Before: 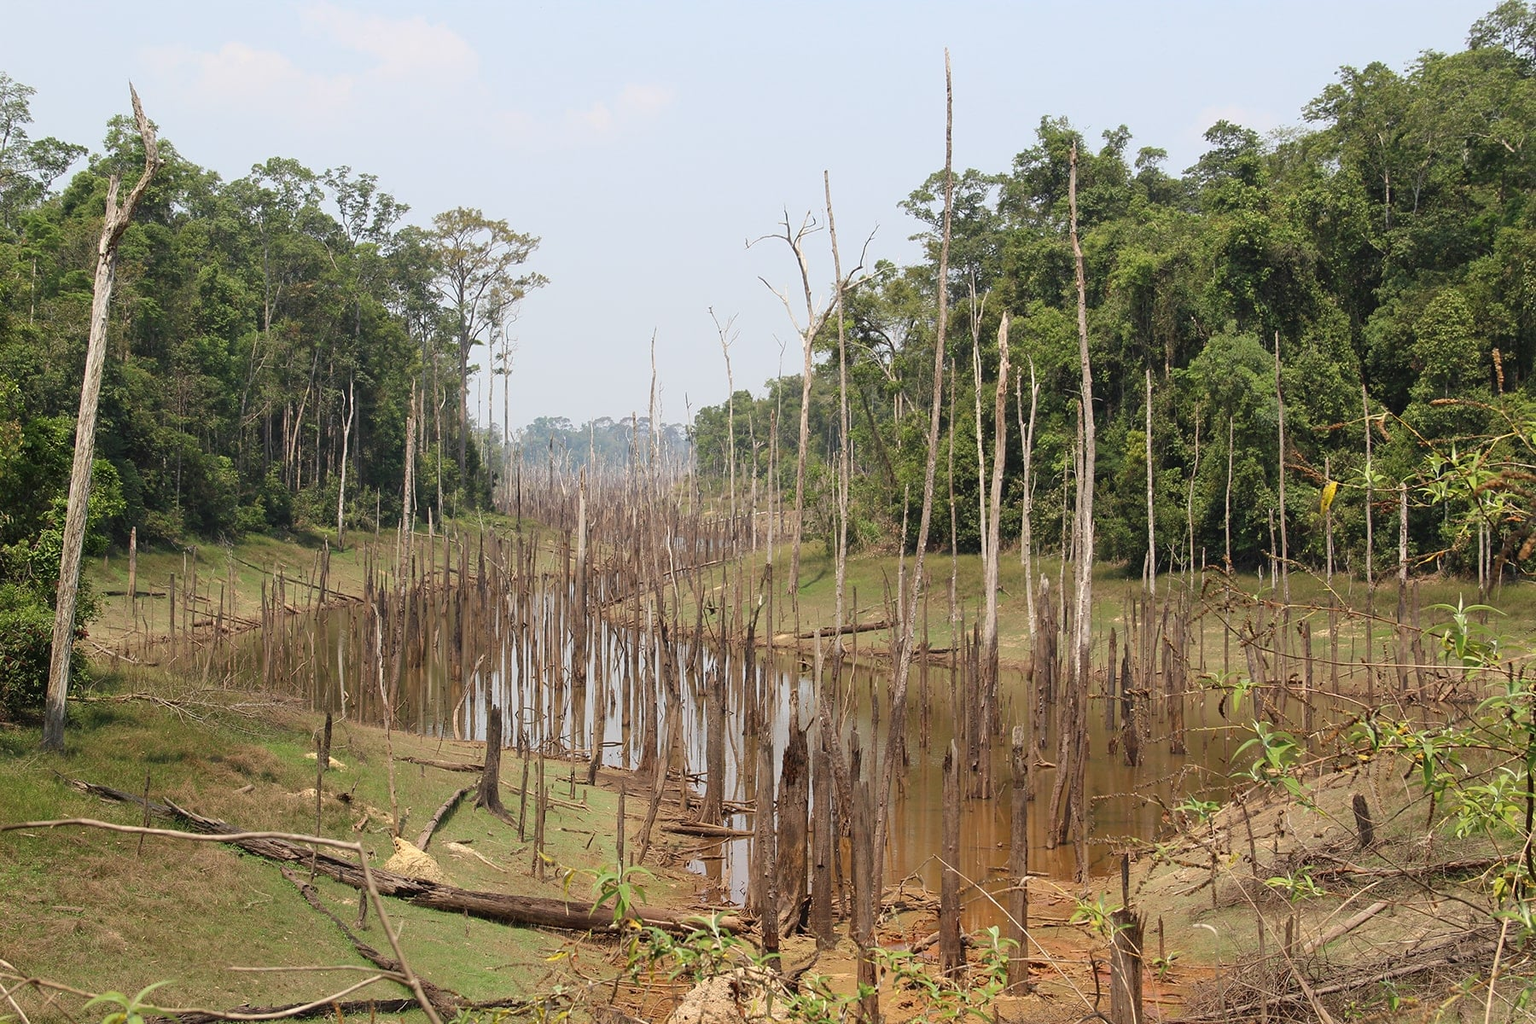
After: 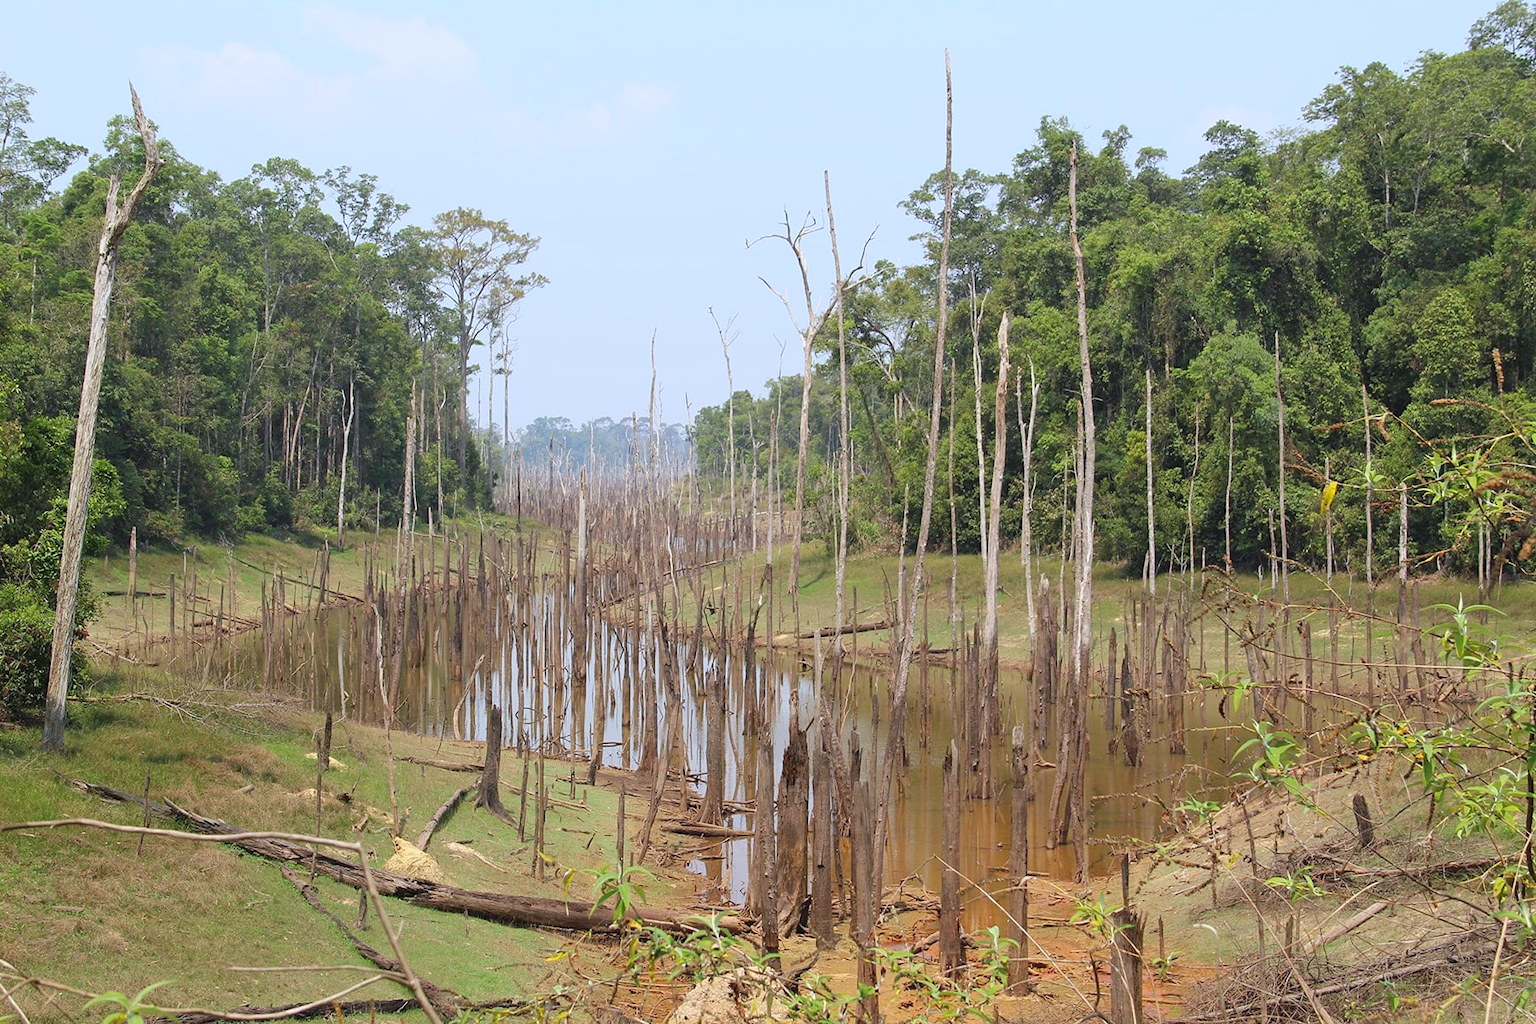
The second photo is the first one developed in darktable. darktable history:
contrast brightness saturation: brightness 0.09, saturation 0.19
white balance: red 0.954, blue 1.079
